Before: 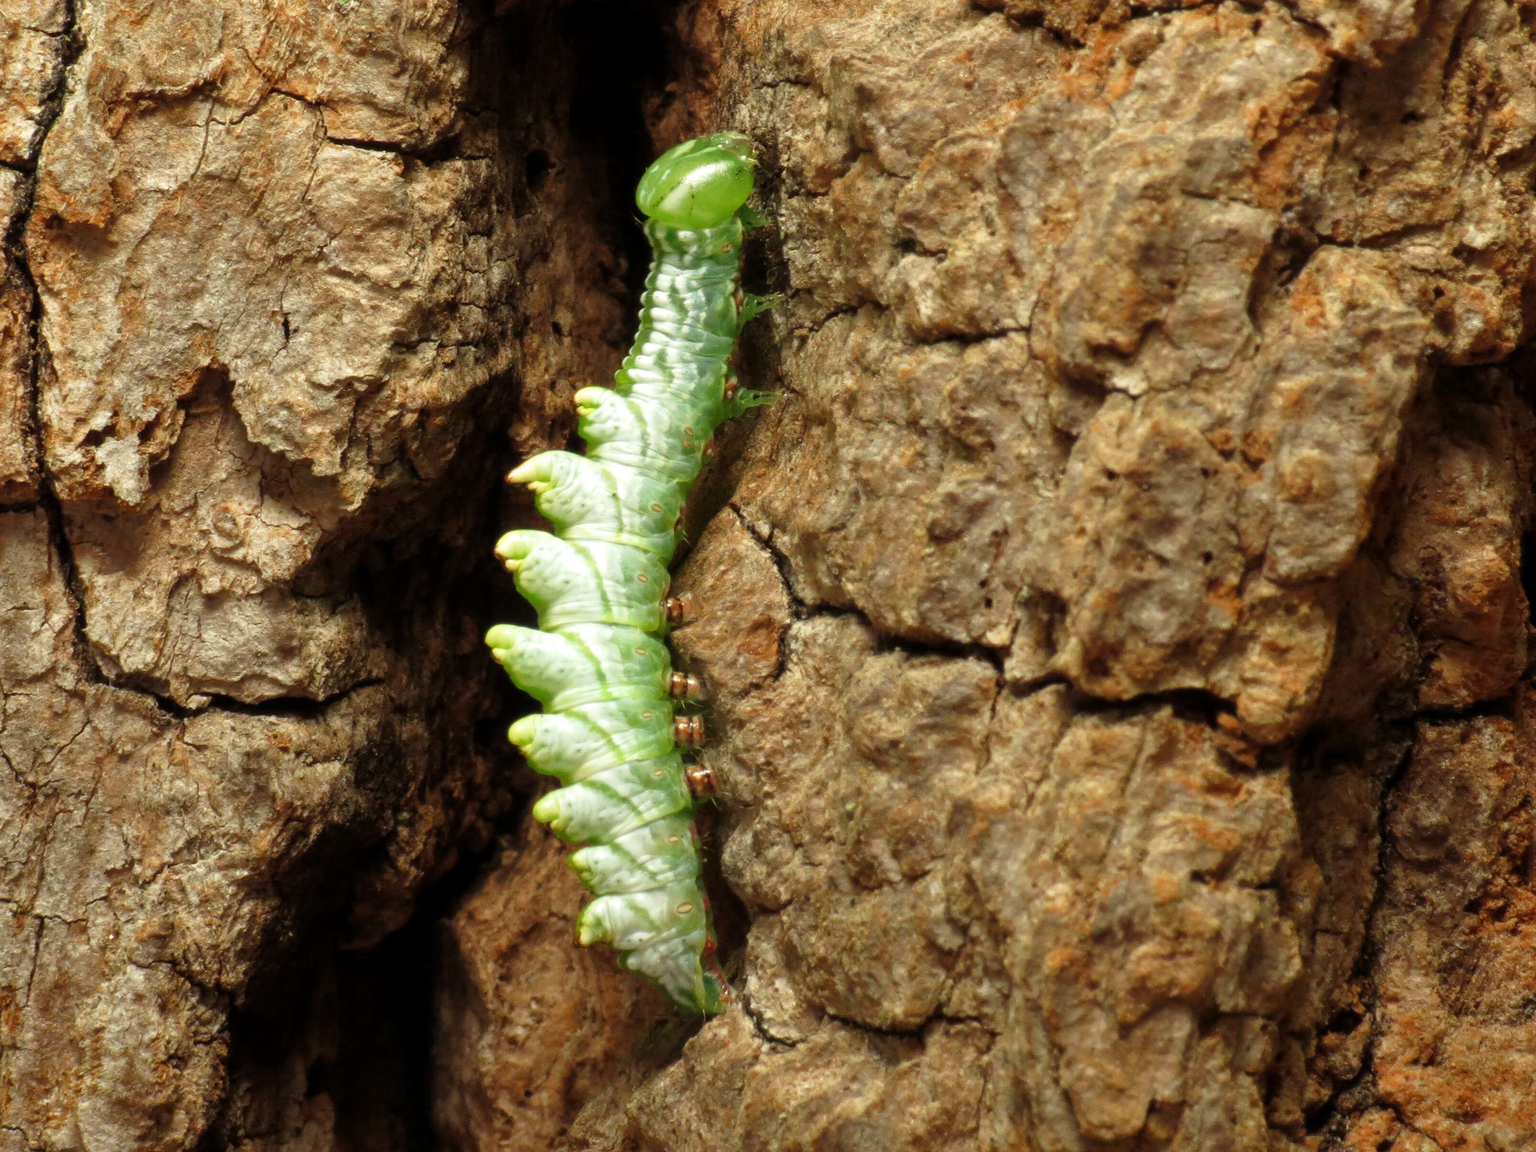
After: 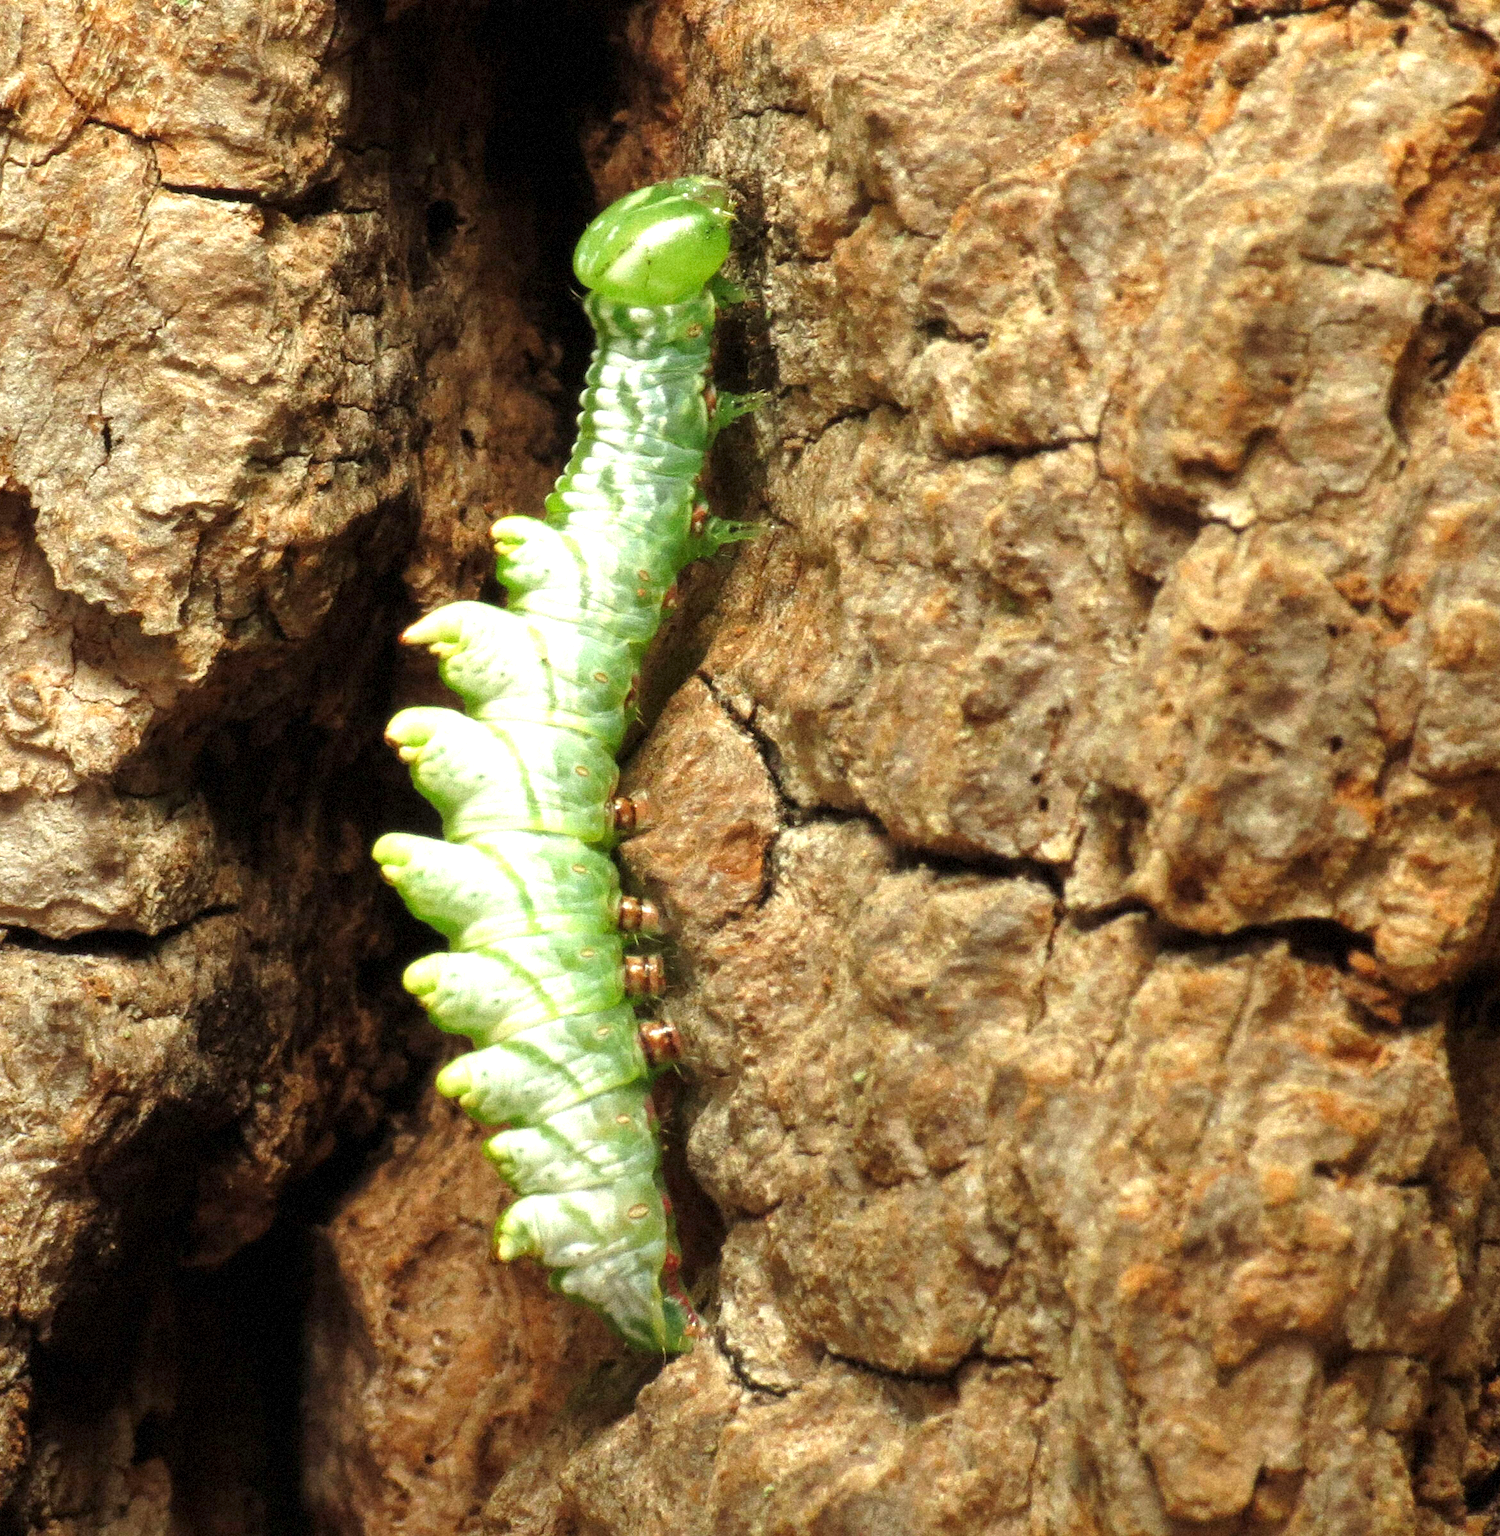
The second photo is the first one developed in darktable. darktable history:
exposure: black level correction 0, exposure 0.6 EV, compensate highlight preservation false
grain: mid-tones bias 0%
white balance: emerald 1
crop: left 13.443%, right 13.31%
